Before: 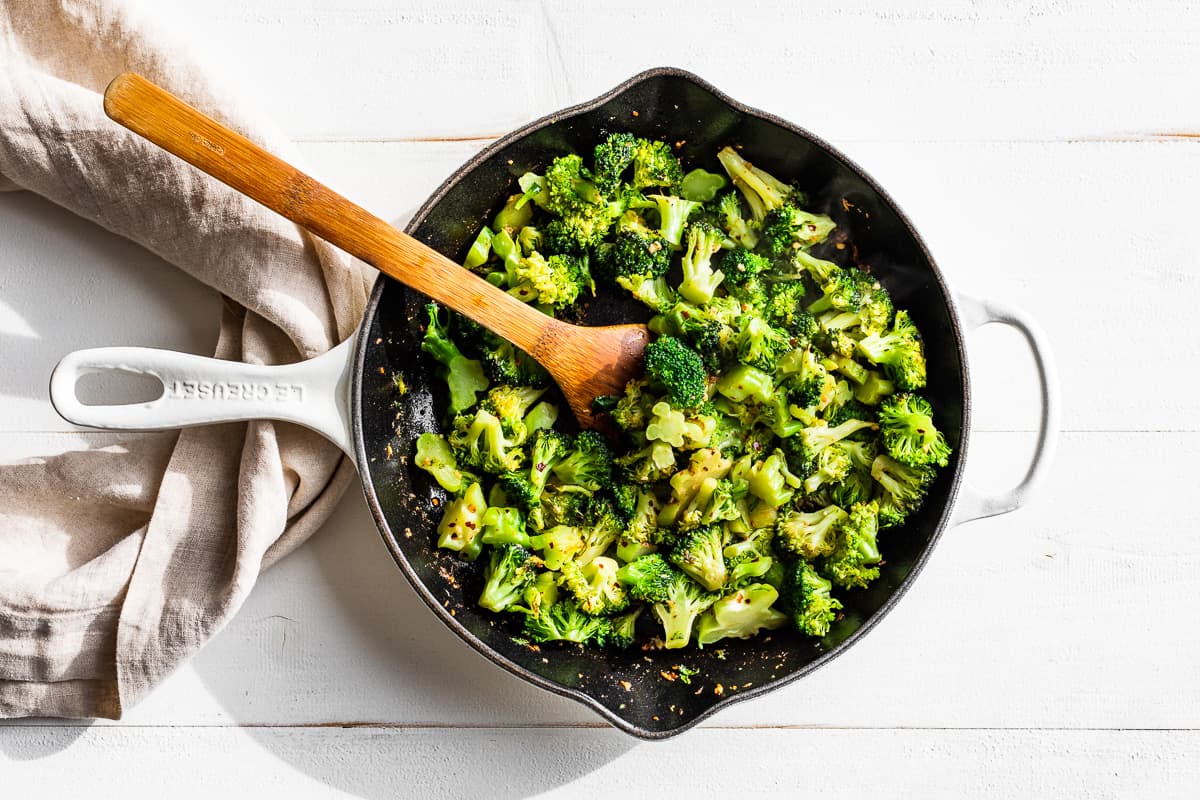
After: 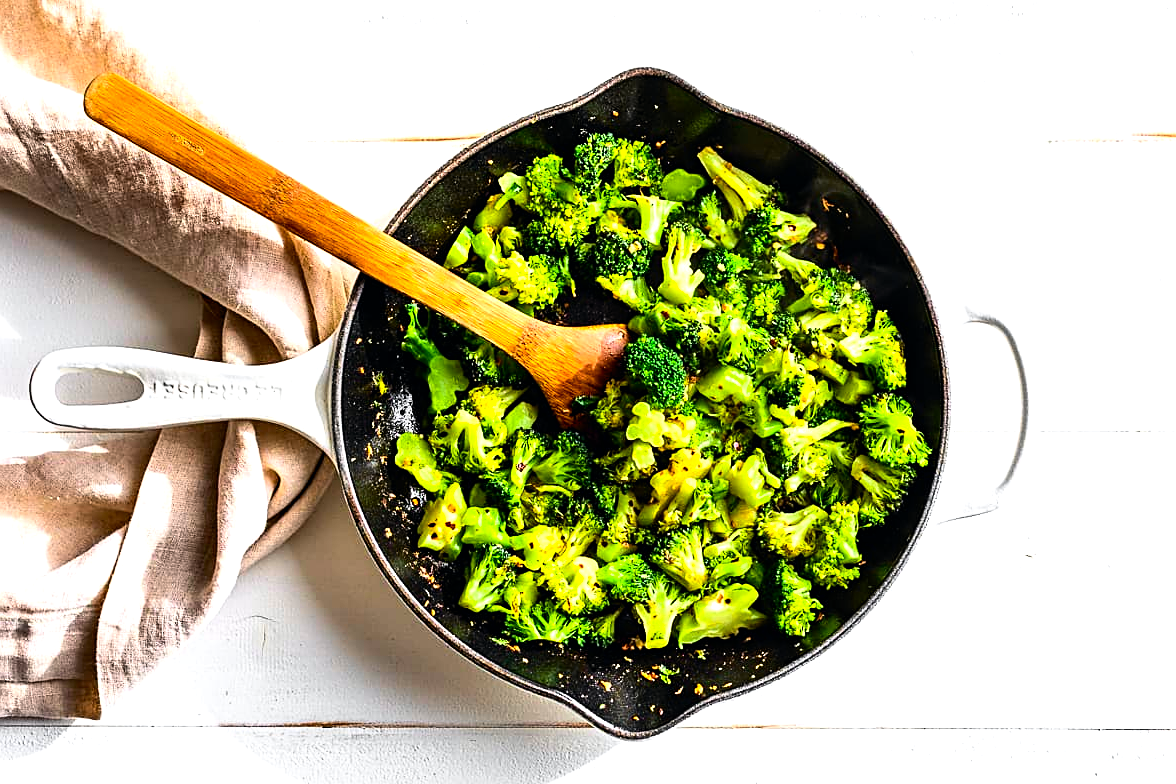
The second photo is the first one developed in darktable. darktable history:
color balance rgb: shadows lift › luminance -9.879%, highlights gain › chroma 0.159%, highlights gain › hue 332.6°, perceptual saturation grading › global saturation 25.7%, perceptual brilliance grading › global brilliance 15.526%, perceptual brilliance grading › shadows -35.088%, global vibrance 20%
tone curve: curves: ch0 [(0, 0) (0.051, 0.047) (0.102, 0.099) (0.228, 0.275) (0.432, 0.535) (0.695, 0.778) (0.908, 0.946) (1, 1)]; ch1 [(0, 0) (0.339, 0.298) (0.402, 0.363) (0.453, 0.421) (0.483, 0.469) (0.494, 0.493) (0.504, 0.501) (0.527, 0.538) (0.563, 0.595) (0.597, 0.632) (1, 1)]; ch2 [(0, 0) (0.48, 0.48) (0.504, 0.5) (0.539, 0.554) (0.59, 0.63) (0.642, 0.684) (0.824, 0.815) (1, 1)], color space Lab, independent channels, preserve colors none
sharpen: on, module defaults
crop: left 1.672%, right 0.282%, bottom 1.963%
